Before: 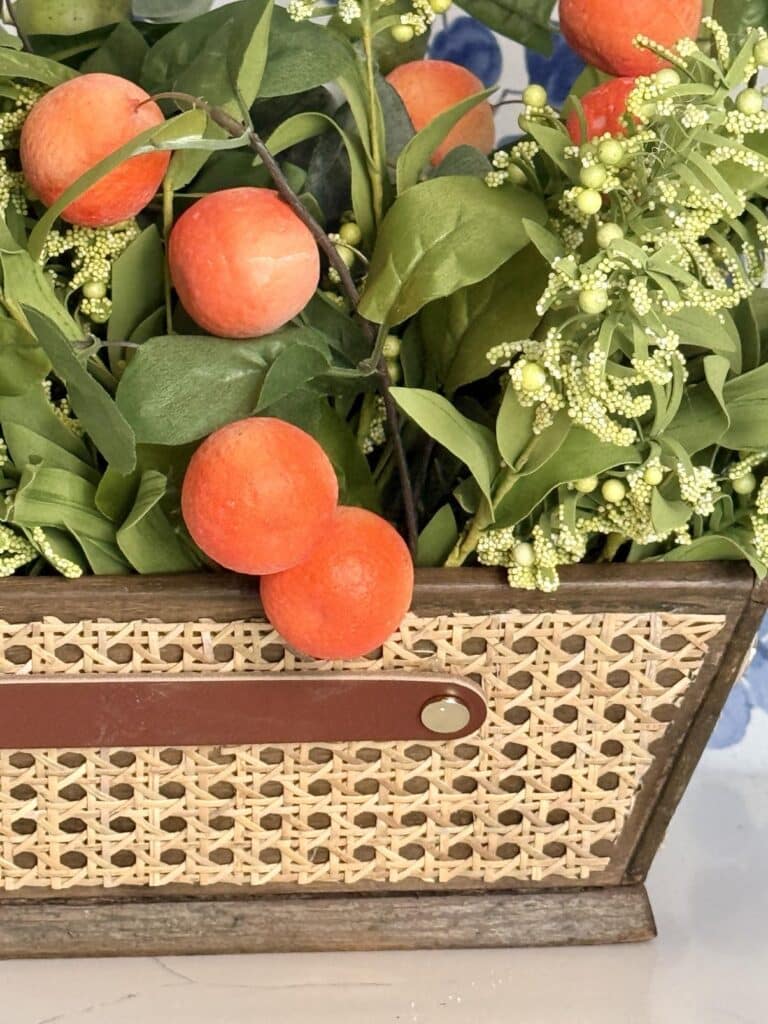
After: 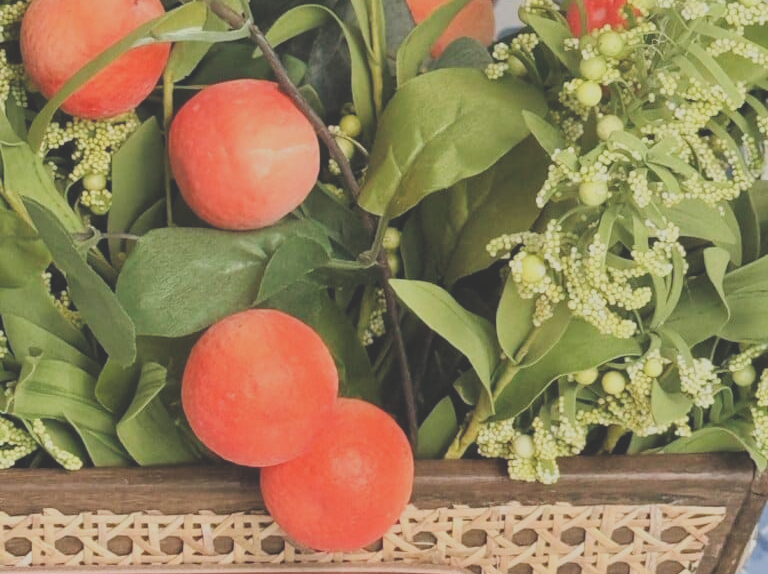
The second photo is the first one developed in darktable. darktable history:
filmic rgb: black relative exposure -7.32 EV, white relative exposure 5.09 EV, hardness 3.2
exposure: black level correction -0.041, exposure 0.064 EV, compensate highlight preservation false
crop and rotate: top 10.605%, bottom 33.274%
